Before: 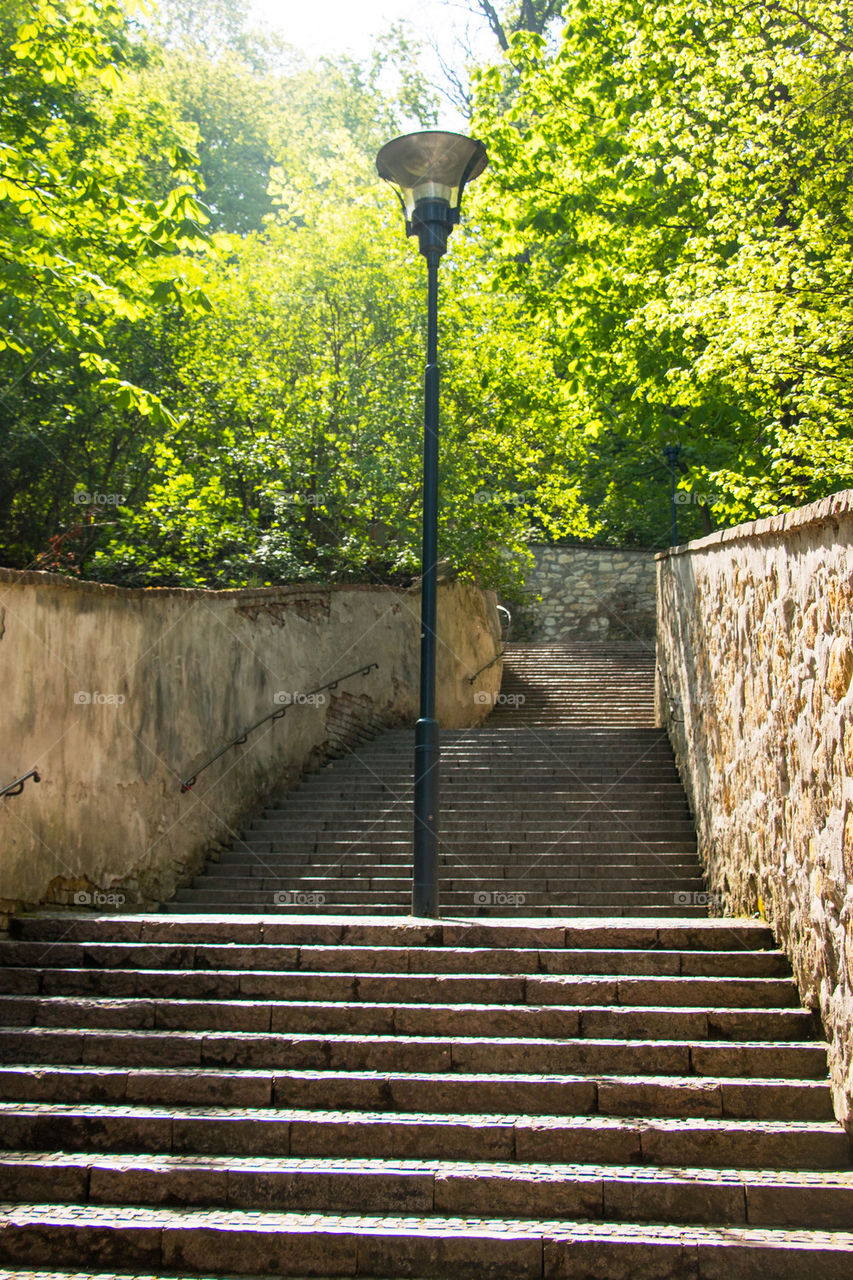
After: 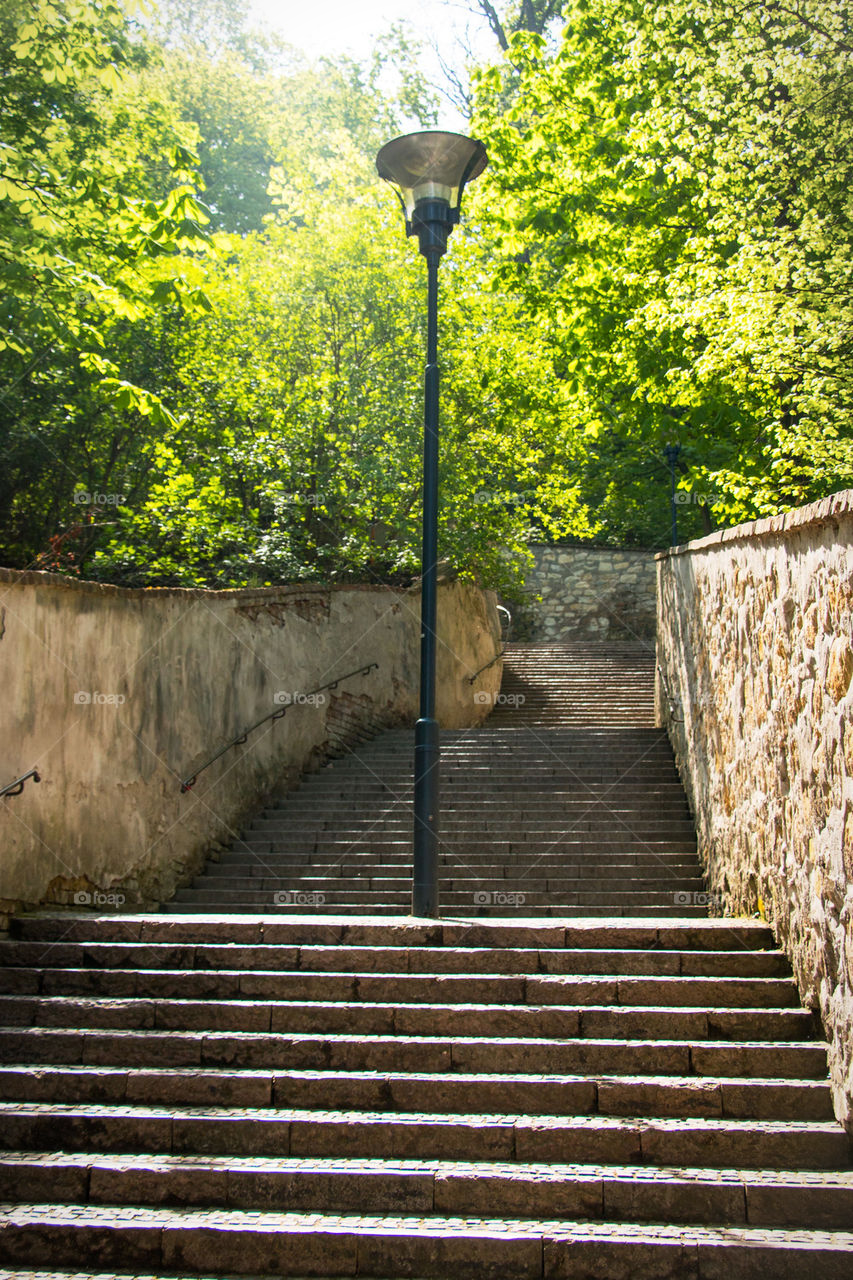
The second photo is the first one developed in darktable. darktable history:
vignetting: fall-off start 97%, fall-off radius 100%, width/height ratio 0.609, unbound false
contrast brightness saturation: contrast 0.07
